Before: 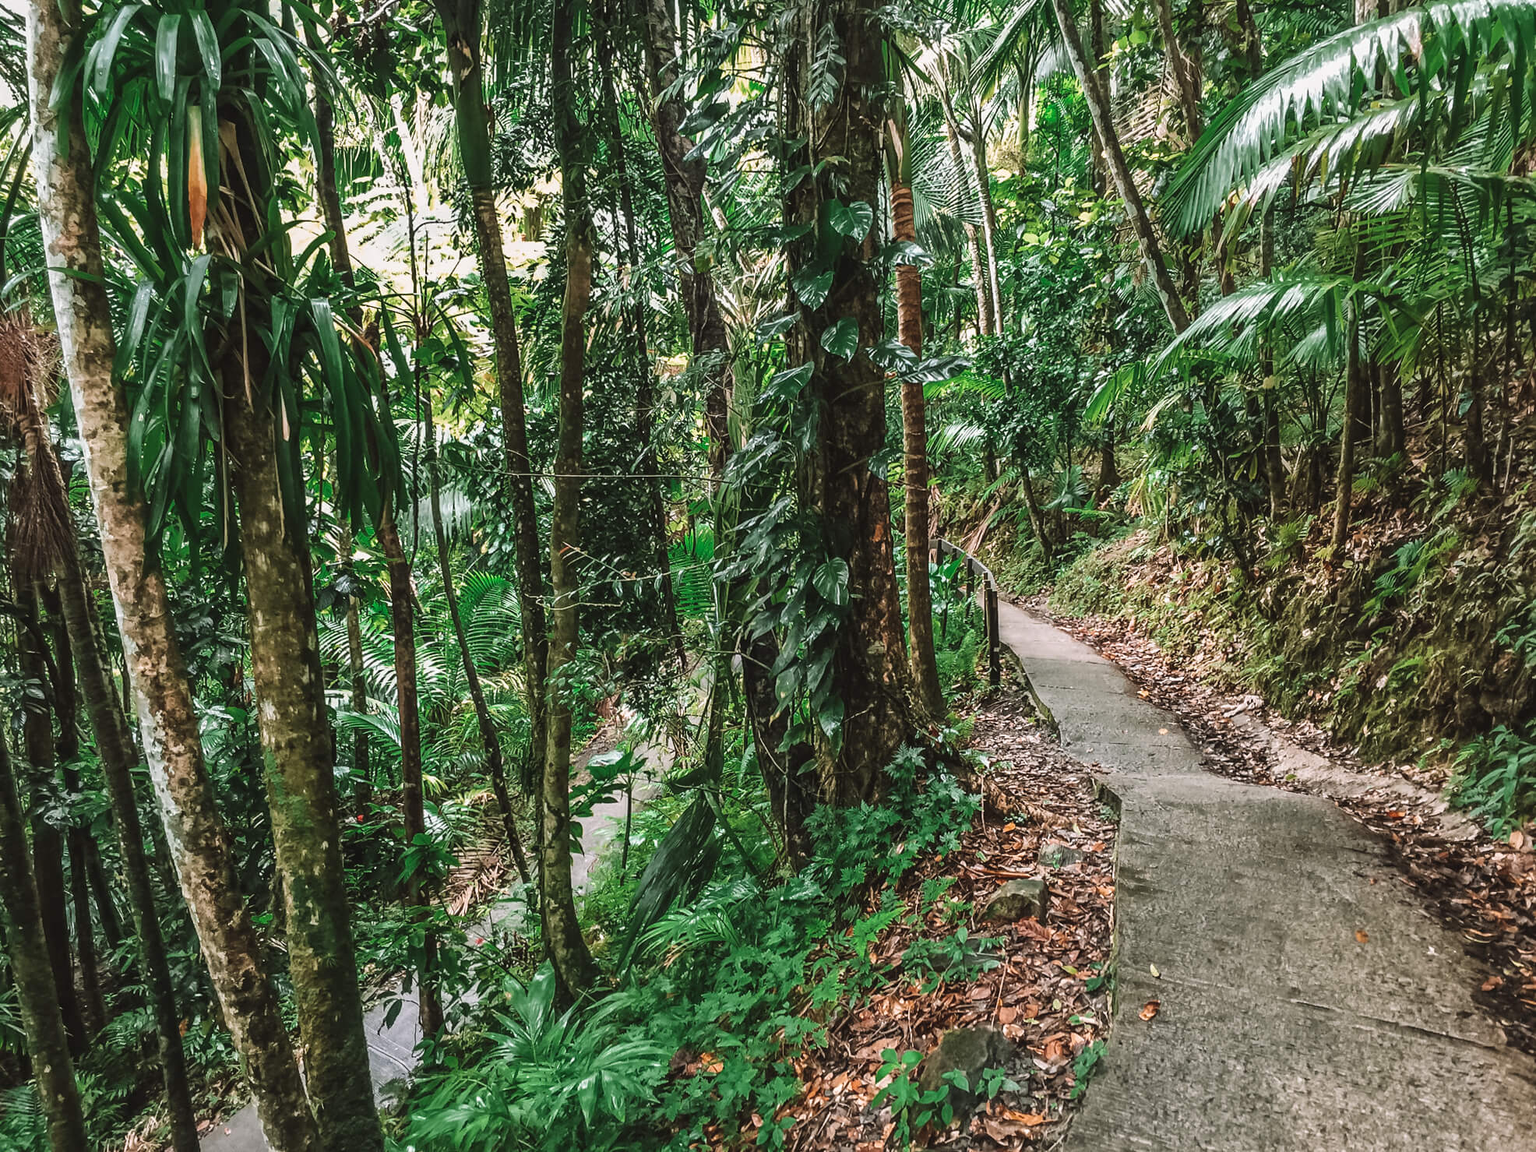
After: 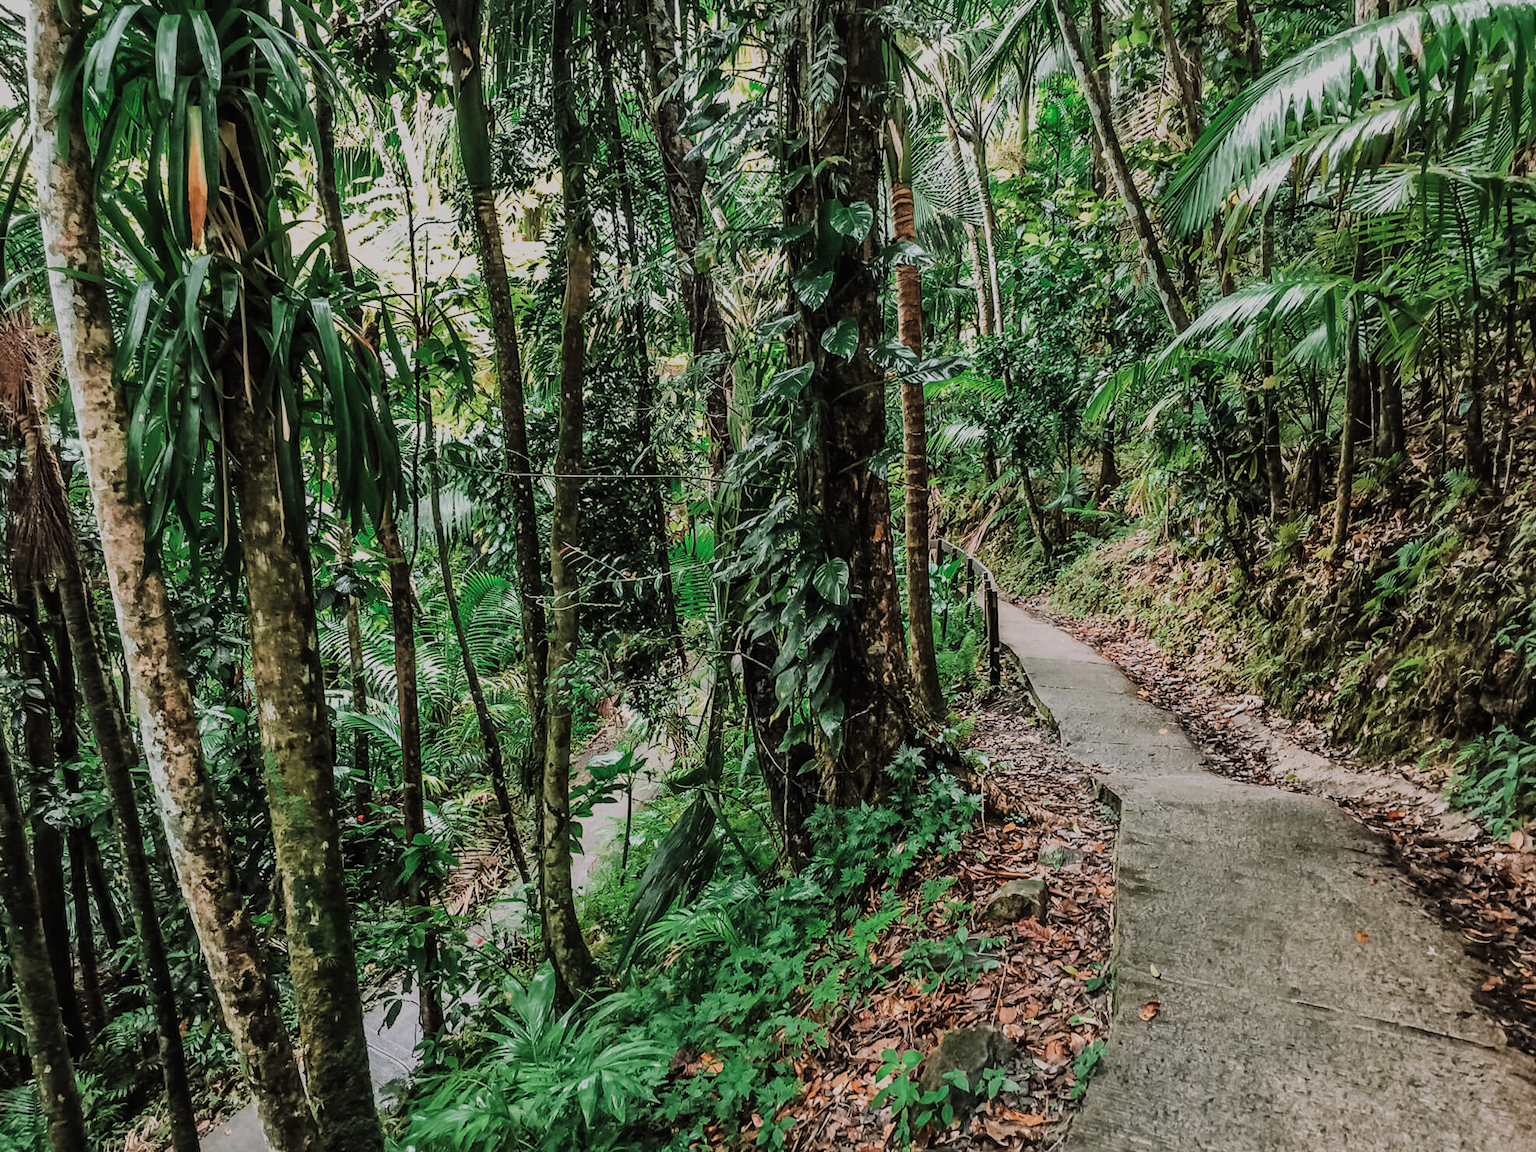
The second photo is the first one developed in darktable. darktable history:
shadows and highlights: radius 128.17, shadows 30.36, highlights -31.23, low approximation 0.01, soften with gaussian
filmic rgb: black relative exposure -6.95 EV, white relative exposure 5.69 EV, hardness 2.86
